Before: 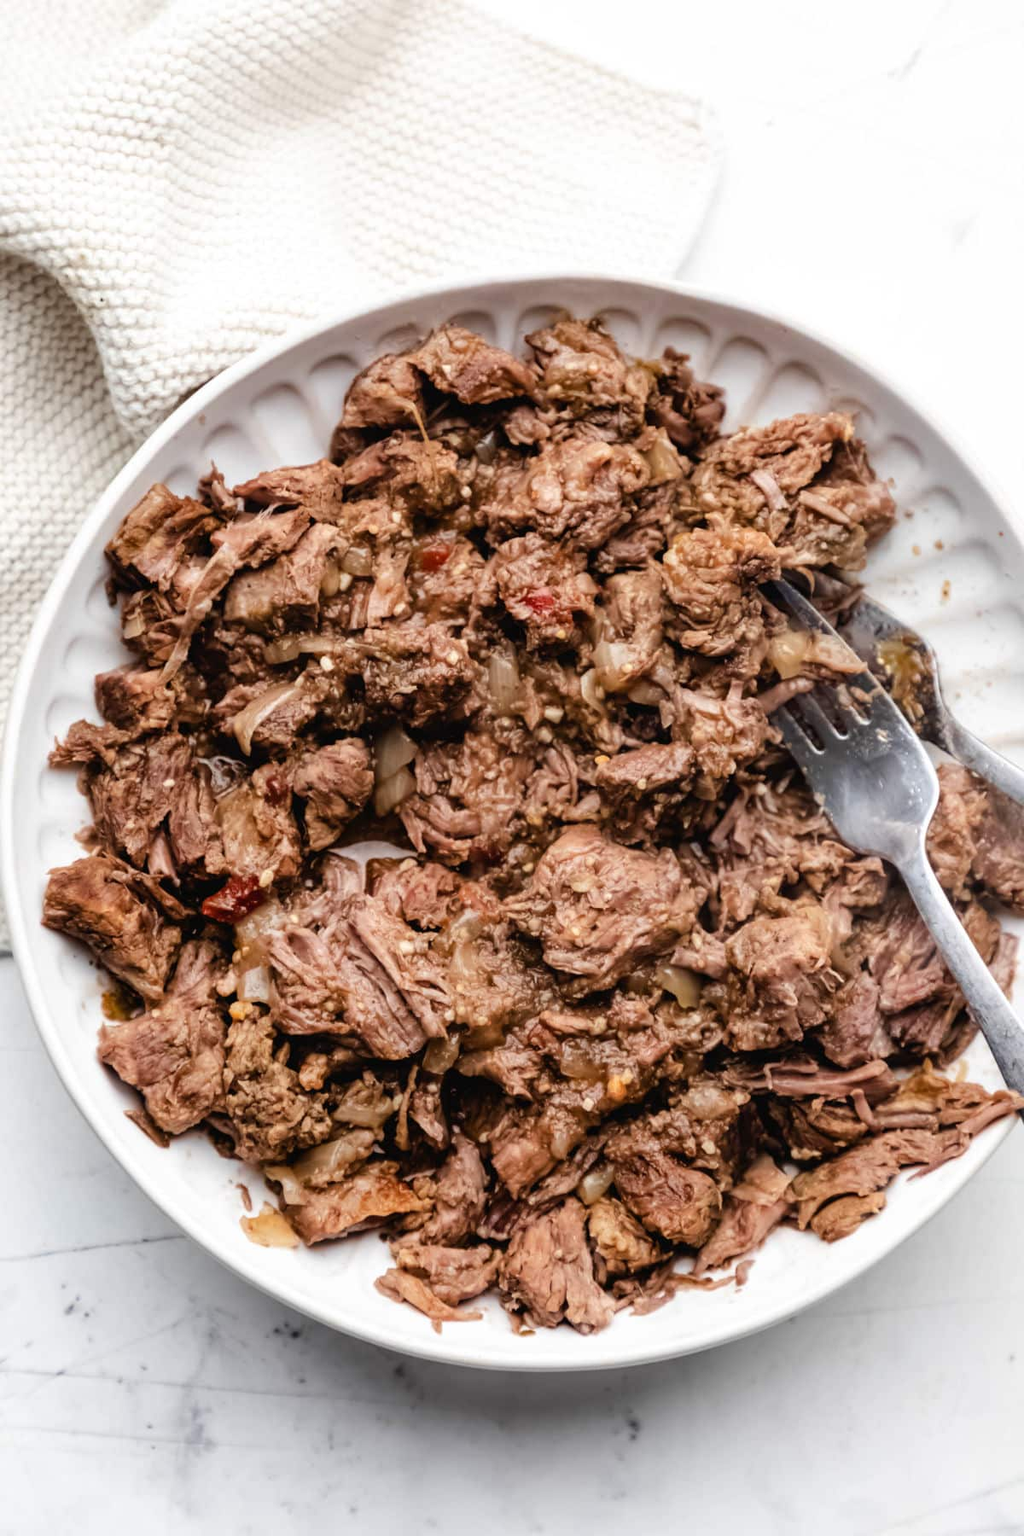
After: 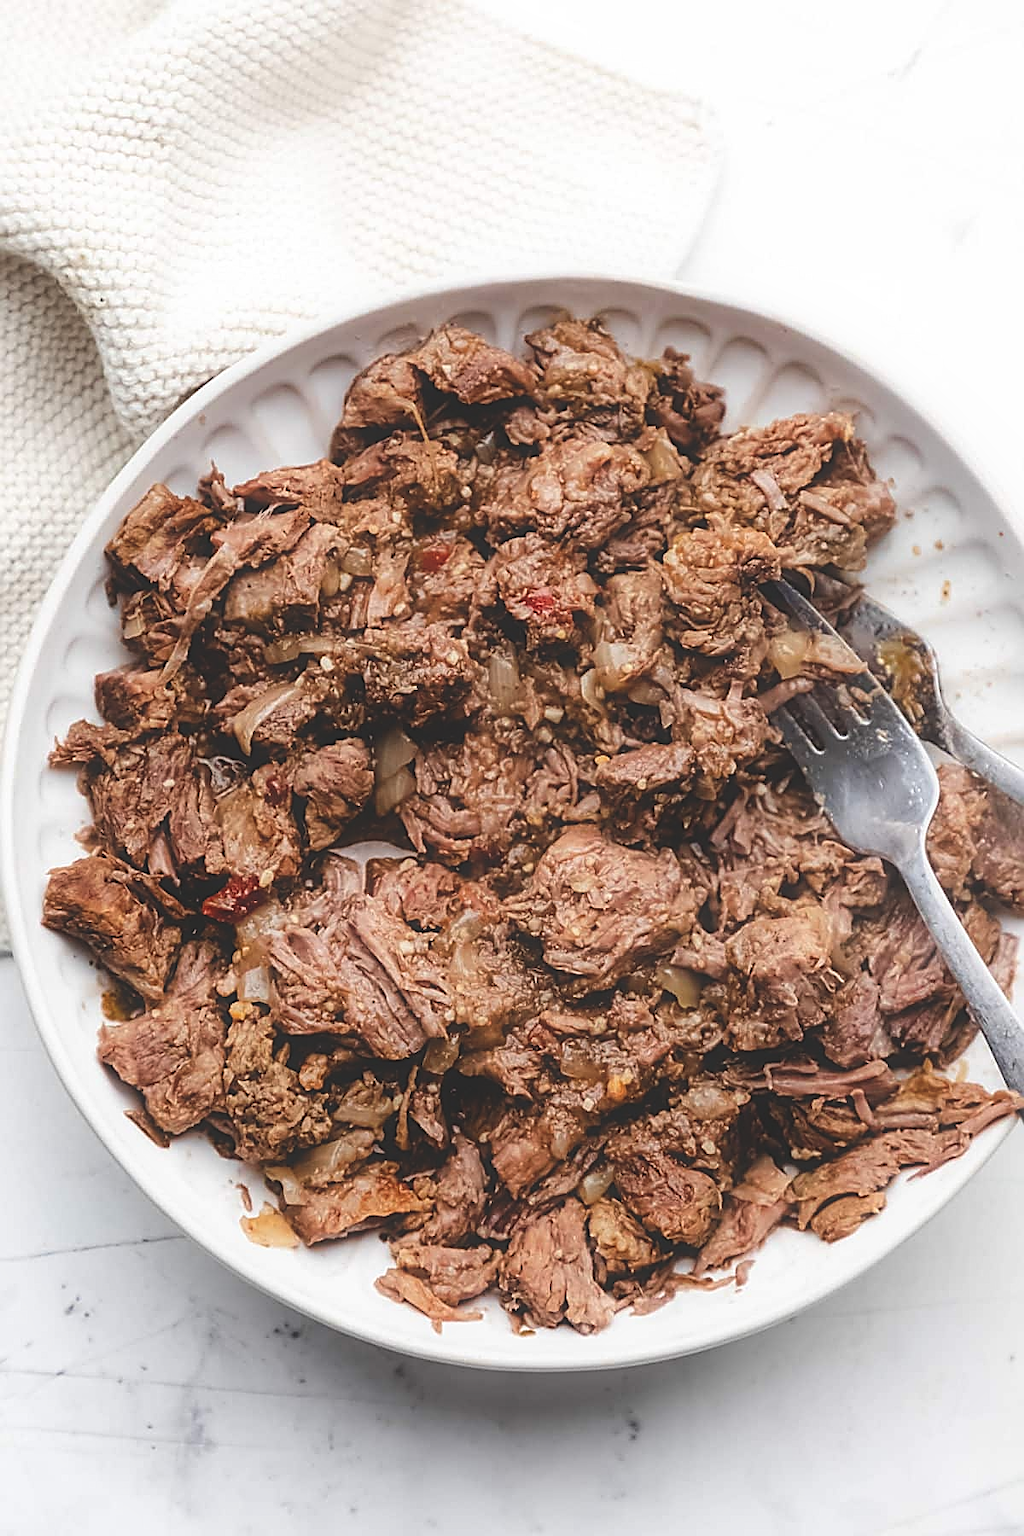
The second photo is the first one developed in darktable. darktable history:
exposure: black level correction -0.015, compensate highlight preservation false
contrast equalizer: y [[0.5, 0.486, 0.447, 0.446, 0.489, 0.5], [0.5 ×6], [0.5 ×6], [0 ×6], [0 ×6]]
sharpen: radius 1.638, amount 1.294
